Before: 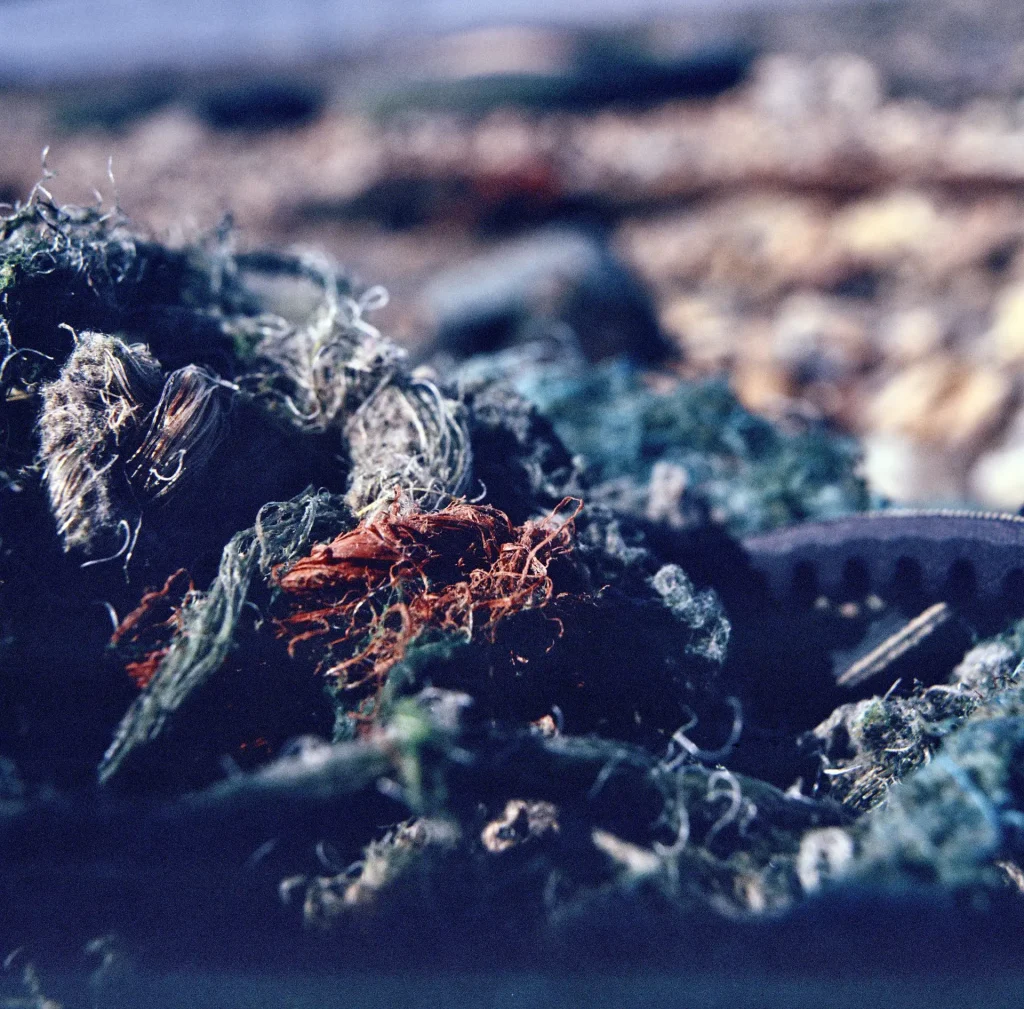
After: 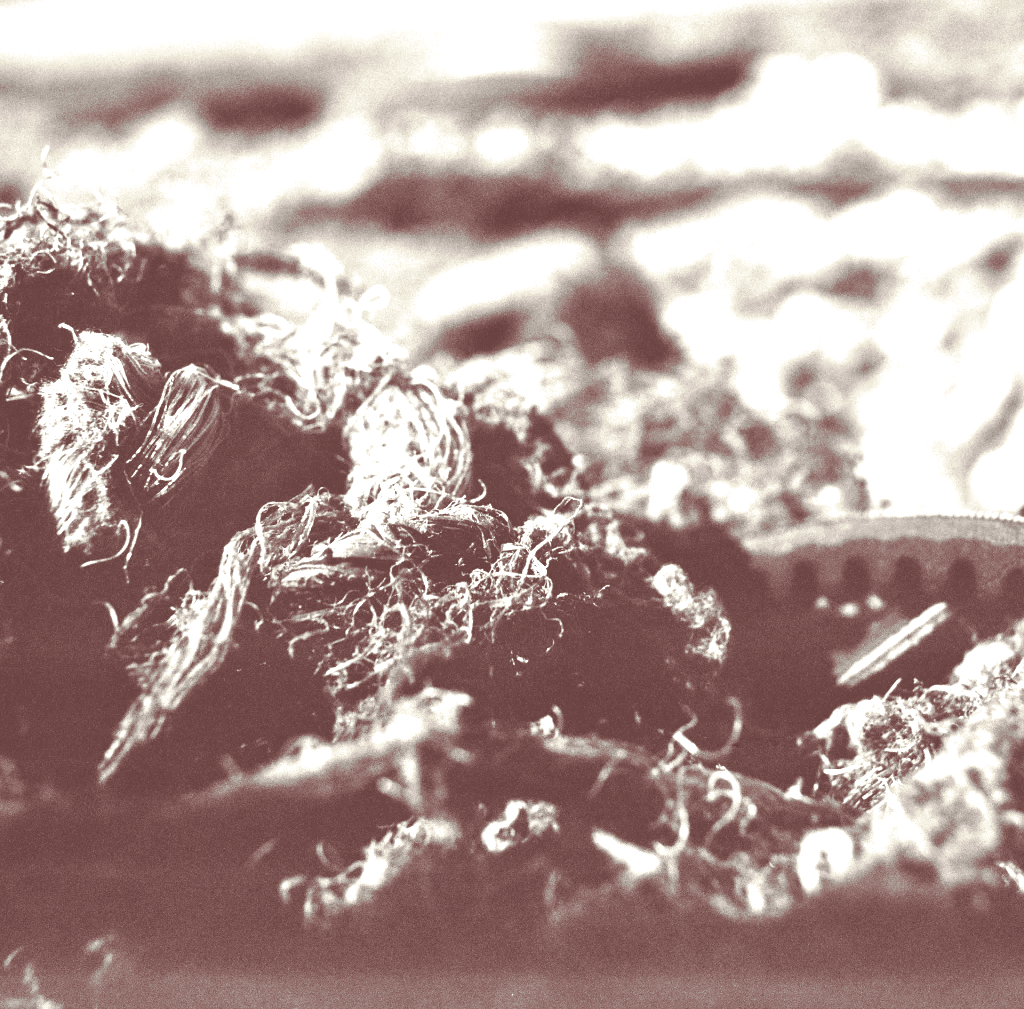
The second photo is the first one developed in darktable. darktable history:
tone equalizer: -8 EV -0.417 EV, -7 EV -0.389 EV, -6 EV -0.333 EV, -5 EV -0.222 EV, -3 EV 0.222 EV, -2 EV 0.333 EV, -1 EV 0.389 EV, +0 EV 0.417 EV, edges refinement/feathering 500, mask exposure compensation -1.25 EV, preserve details no
colorize: hue 34.49°, saturation 35.33%, source mix 100%, lightness 55%, version 1
split-toning: shadows › hue 360°
